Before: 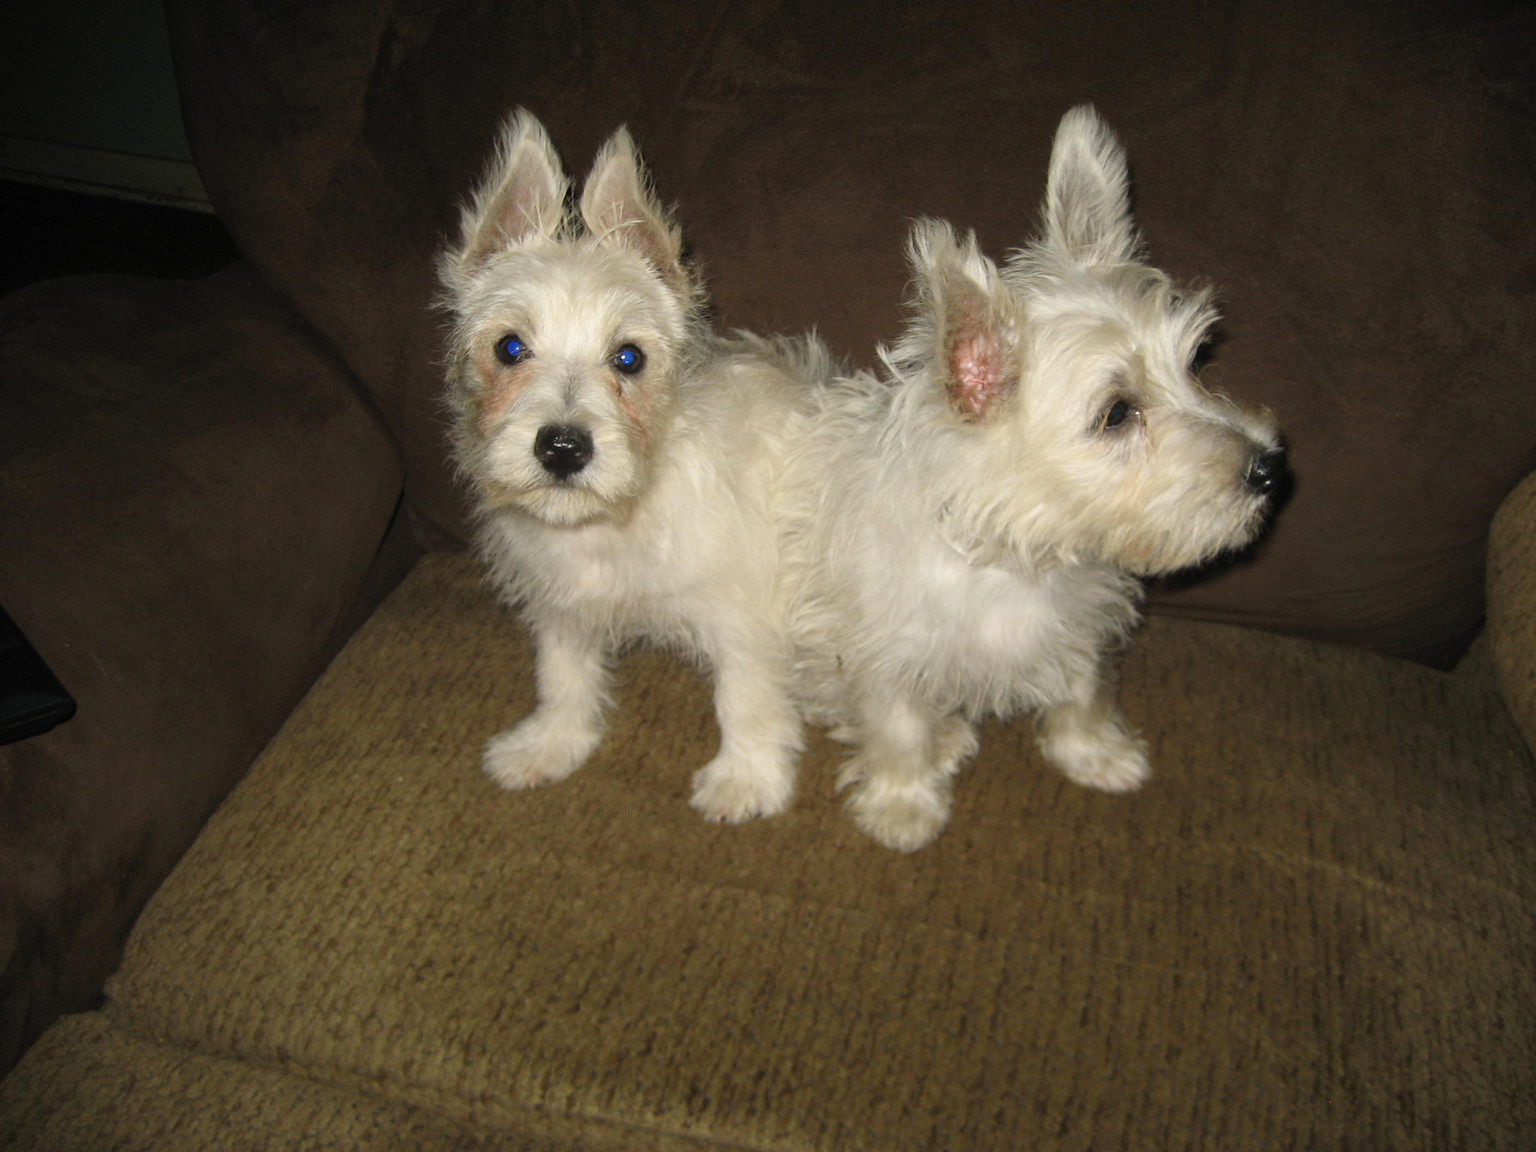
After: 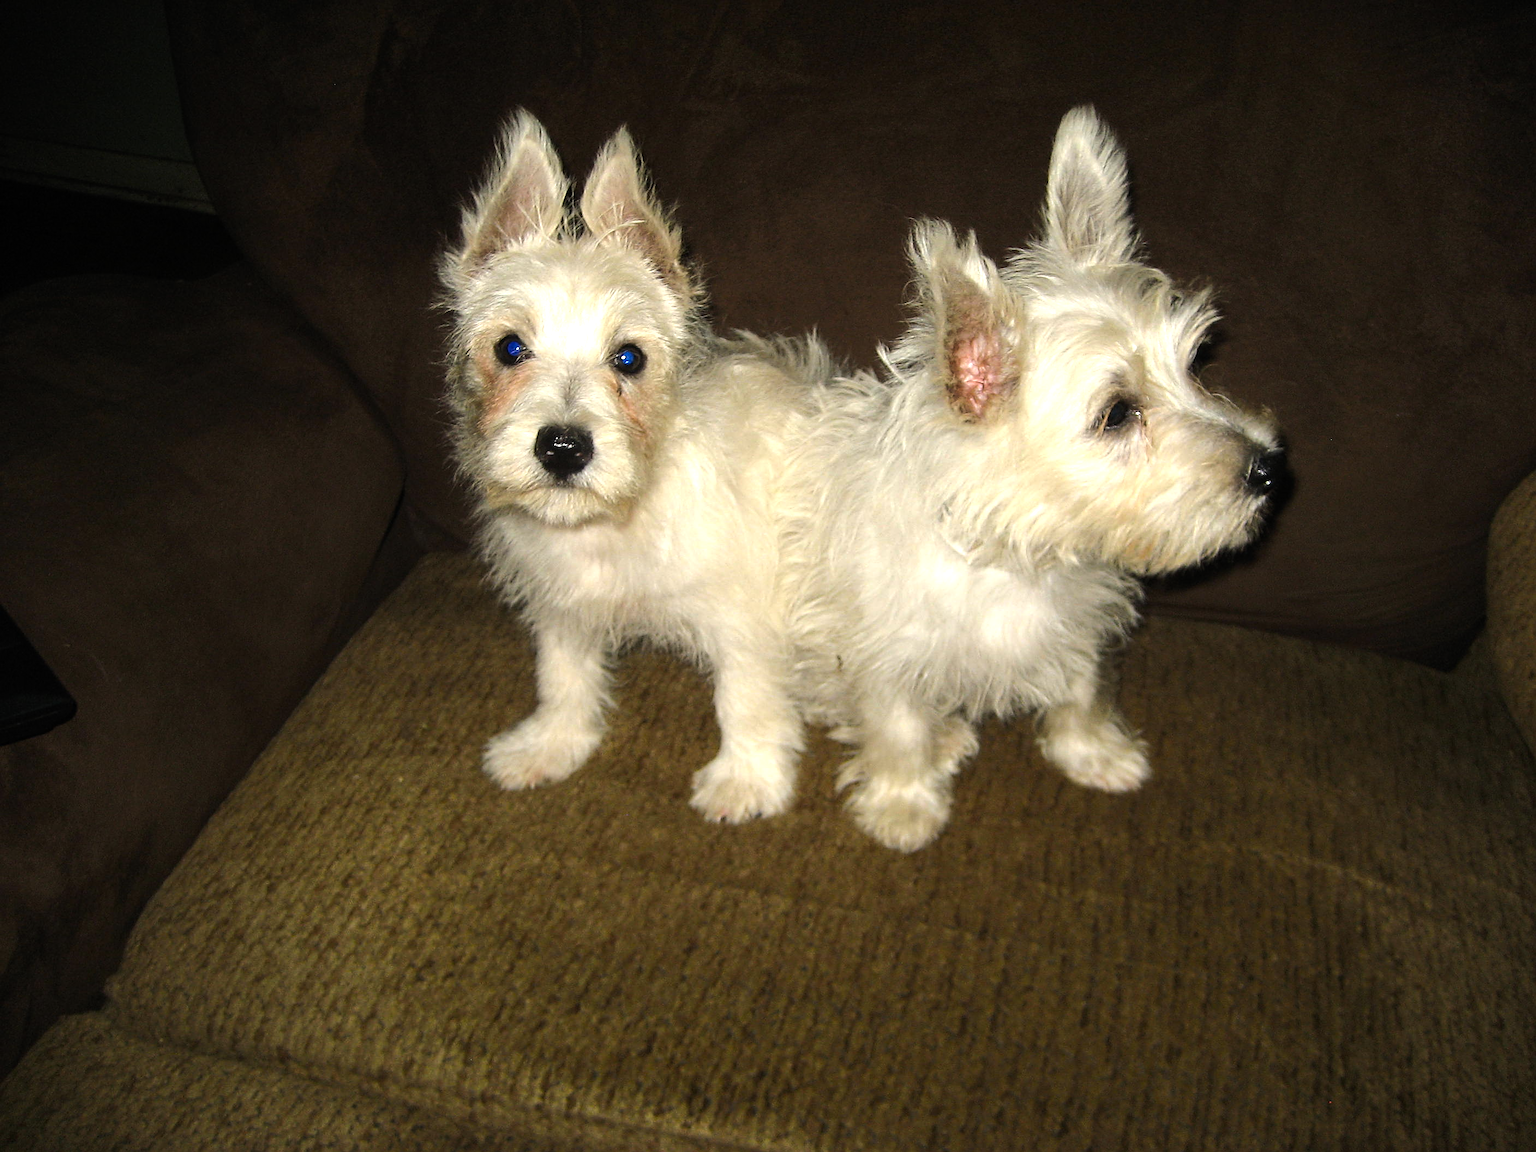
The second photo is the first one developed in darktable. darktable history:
sharpen: on, module defaults
levels: mode automatic
color balance rgb: perceptual saturation grading › global saturation 19.929%, perceptual brilliance grading › highlights 17.894%, perceptual brilliance grading › mid-tones 31.104%, perceptual brilliance grading › shadows -31.508%, global vibrance 5.011%, contrast 2.696%
